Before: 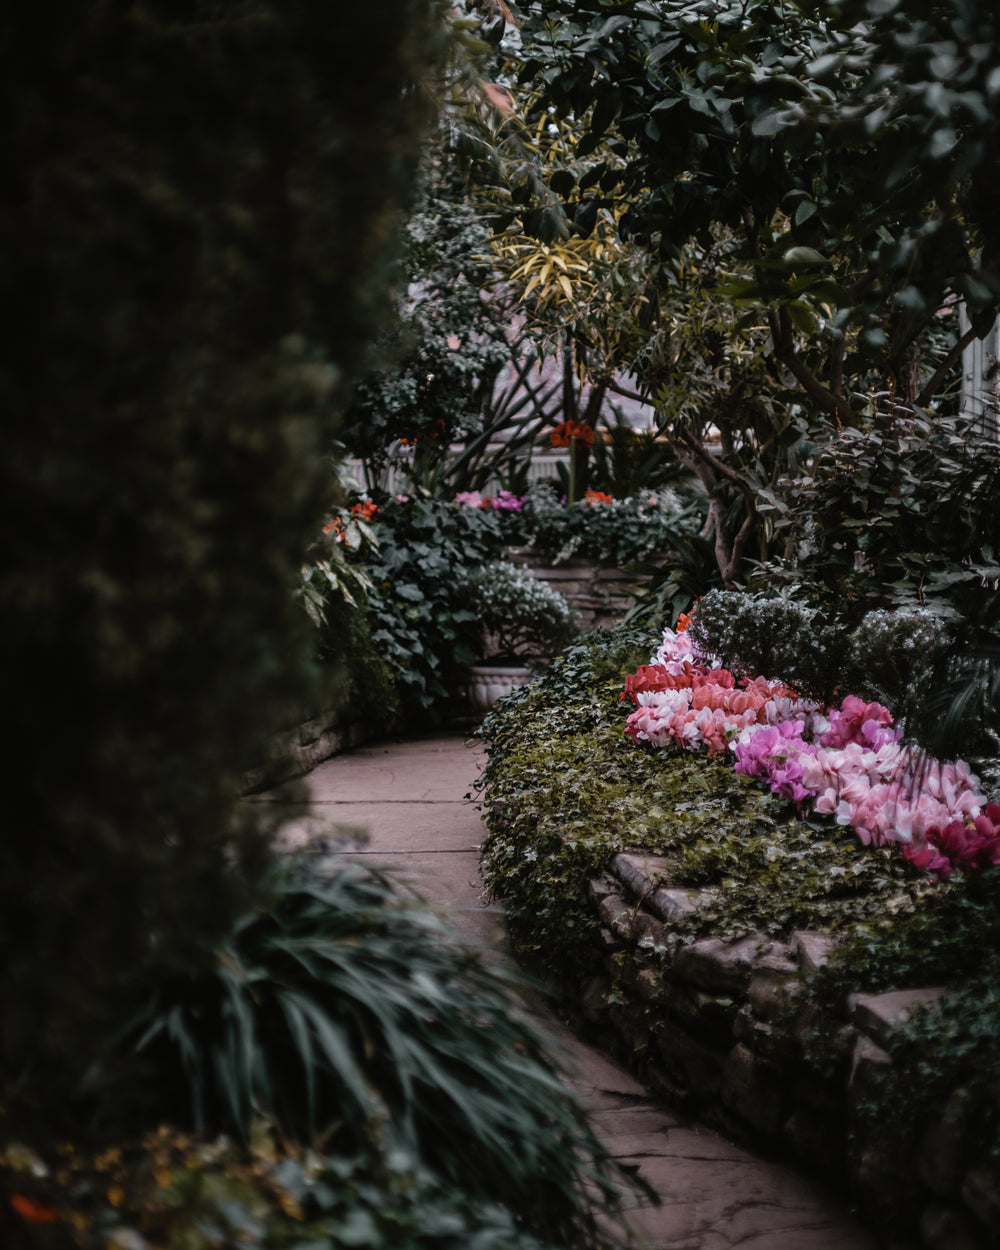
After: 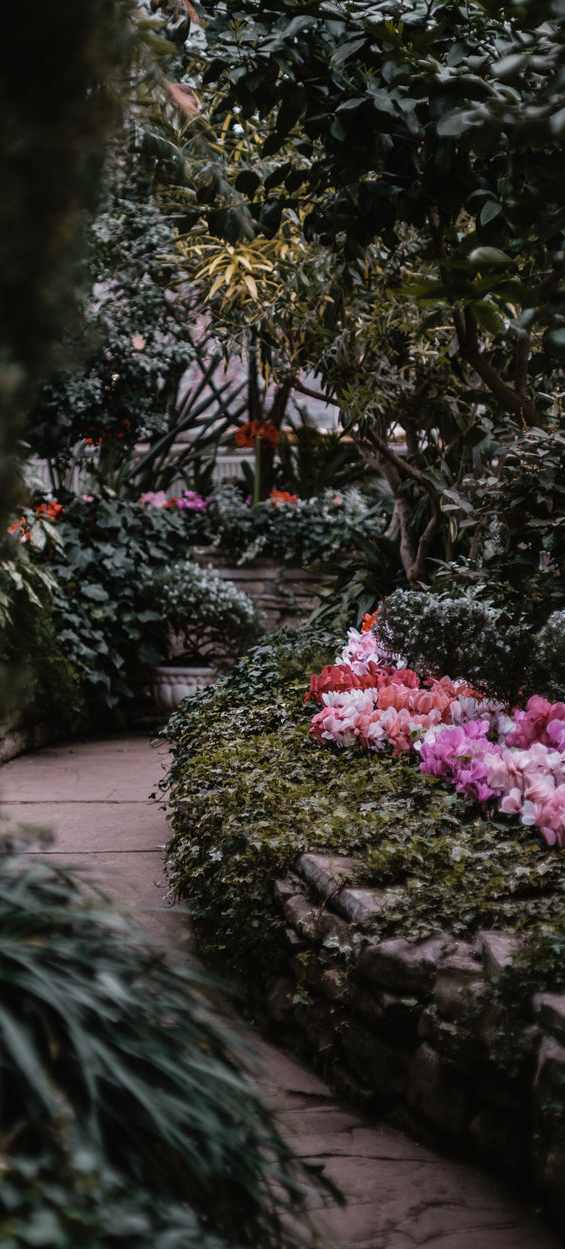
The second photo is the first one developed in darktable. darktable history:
crop: left 31.567%, top 0.008%, right 11.879%
